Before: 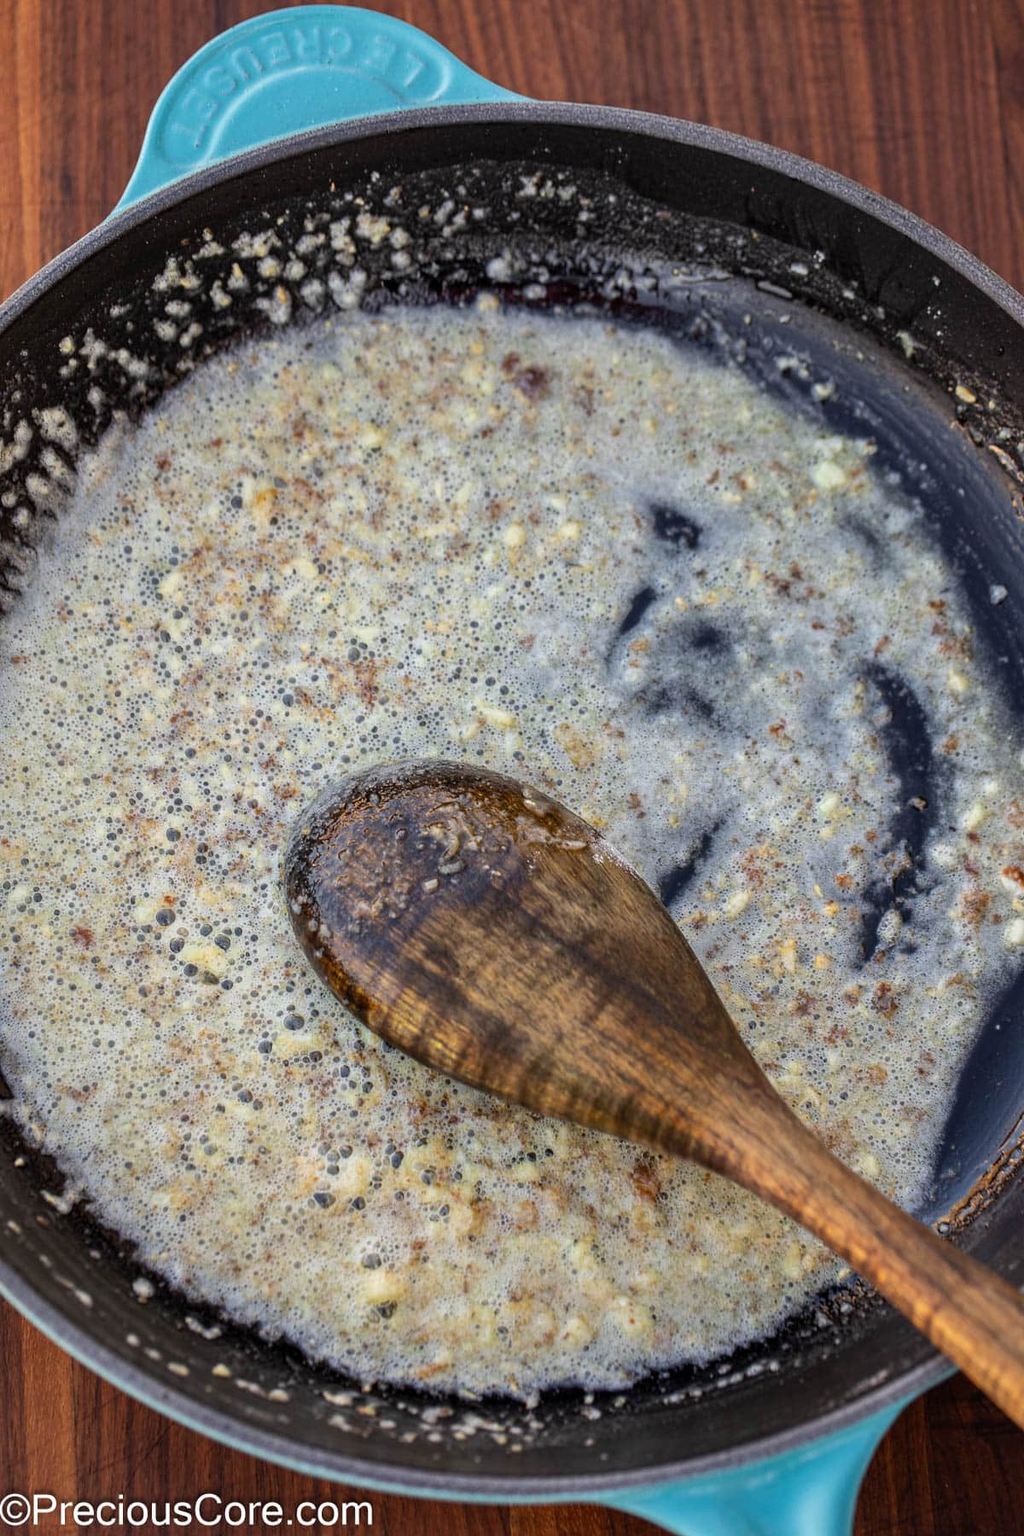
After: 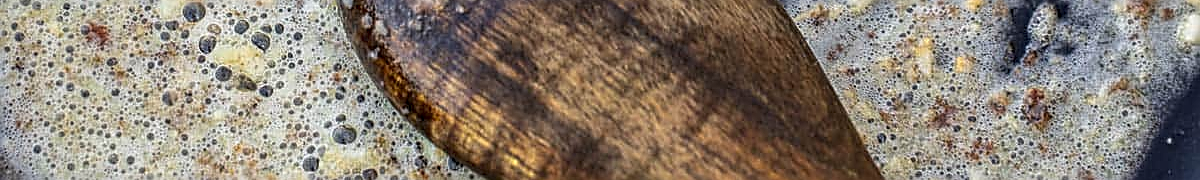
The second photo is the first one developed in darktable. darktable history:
crop and rotate: top 59.084%, bottom 30.916%
sharpen: amount 1
local contrast: on, module defaults
